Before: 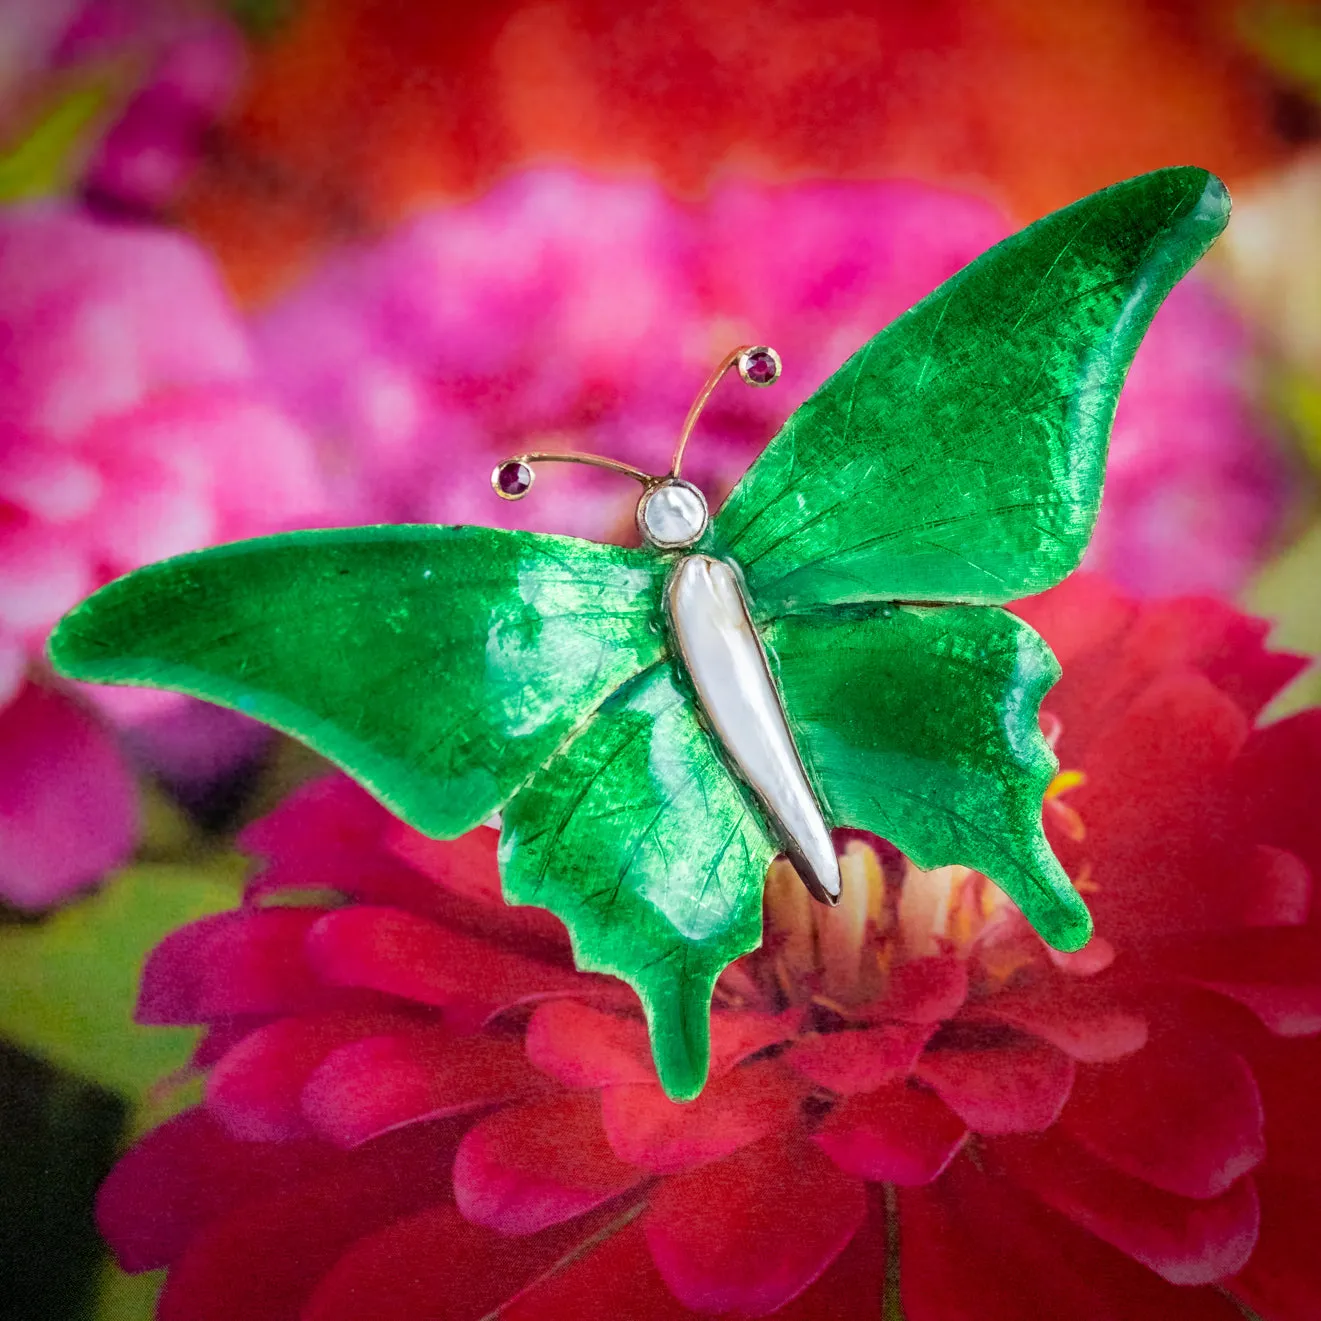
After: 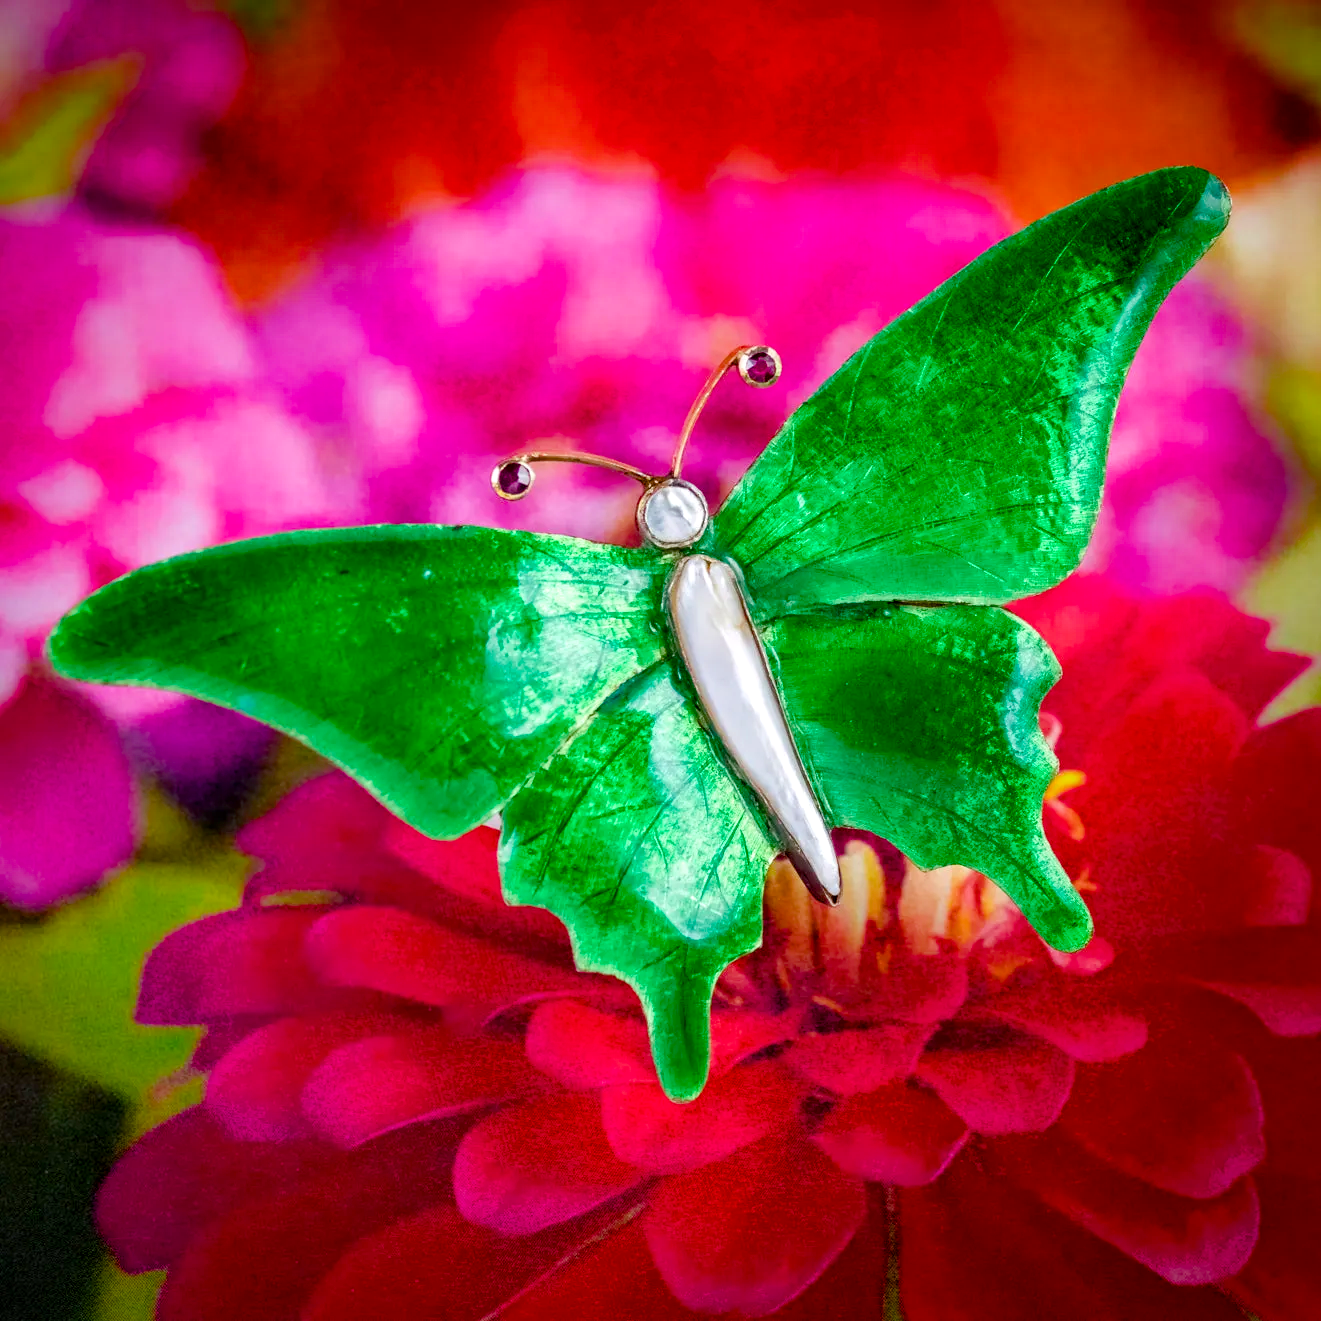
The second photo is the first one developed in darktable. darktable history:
color balance rgb: perceptual saturation grading › global saturation 20%, perceptual saturation grading › highlights -25.357%, perceptual saturation grading › shadows 49.371%, perceptual brilliance grading › global brilliance 2.73%, perceptual brilliance grading › highlights -2.615%, perceptual brilliance grading › shadows 2.524%, global vibrance 20%
haze removal: strength 0.121, distance 0.249, compatibility mode true, adaptive false
levels: levels [0, 0.498, 1]
local contrast: mode bilateral grid, contrast 20, coarseness 50, detail 120%, midtone range 0.2
